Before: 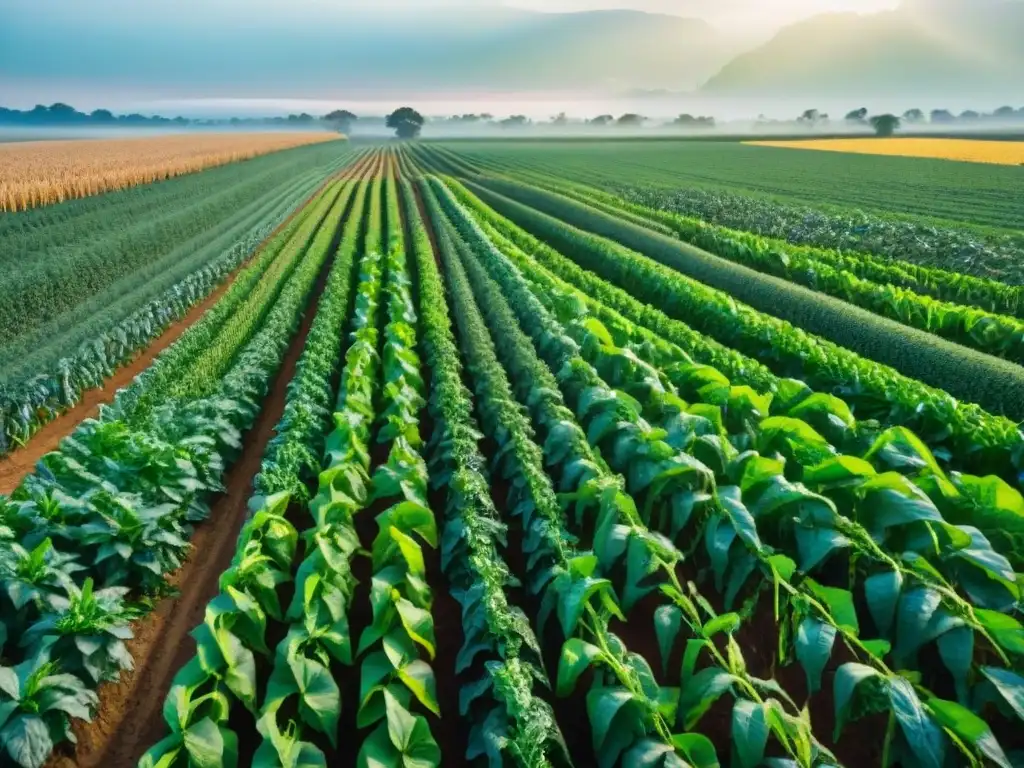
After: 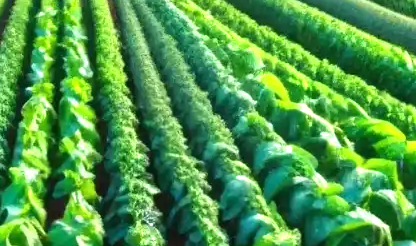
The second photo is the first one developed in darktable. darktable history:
crop: left 31.704%, top 32.013%, right 27.622%, bottom 35.853%
exposure: exposure 0.828 EV, compensate highlight preservation false
